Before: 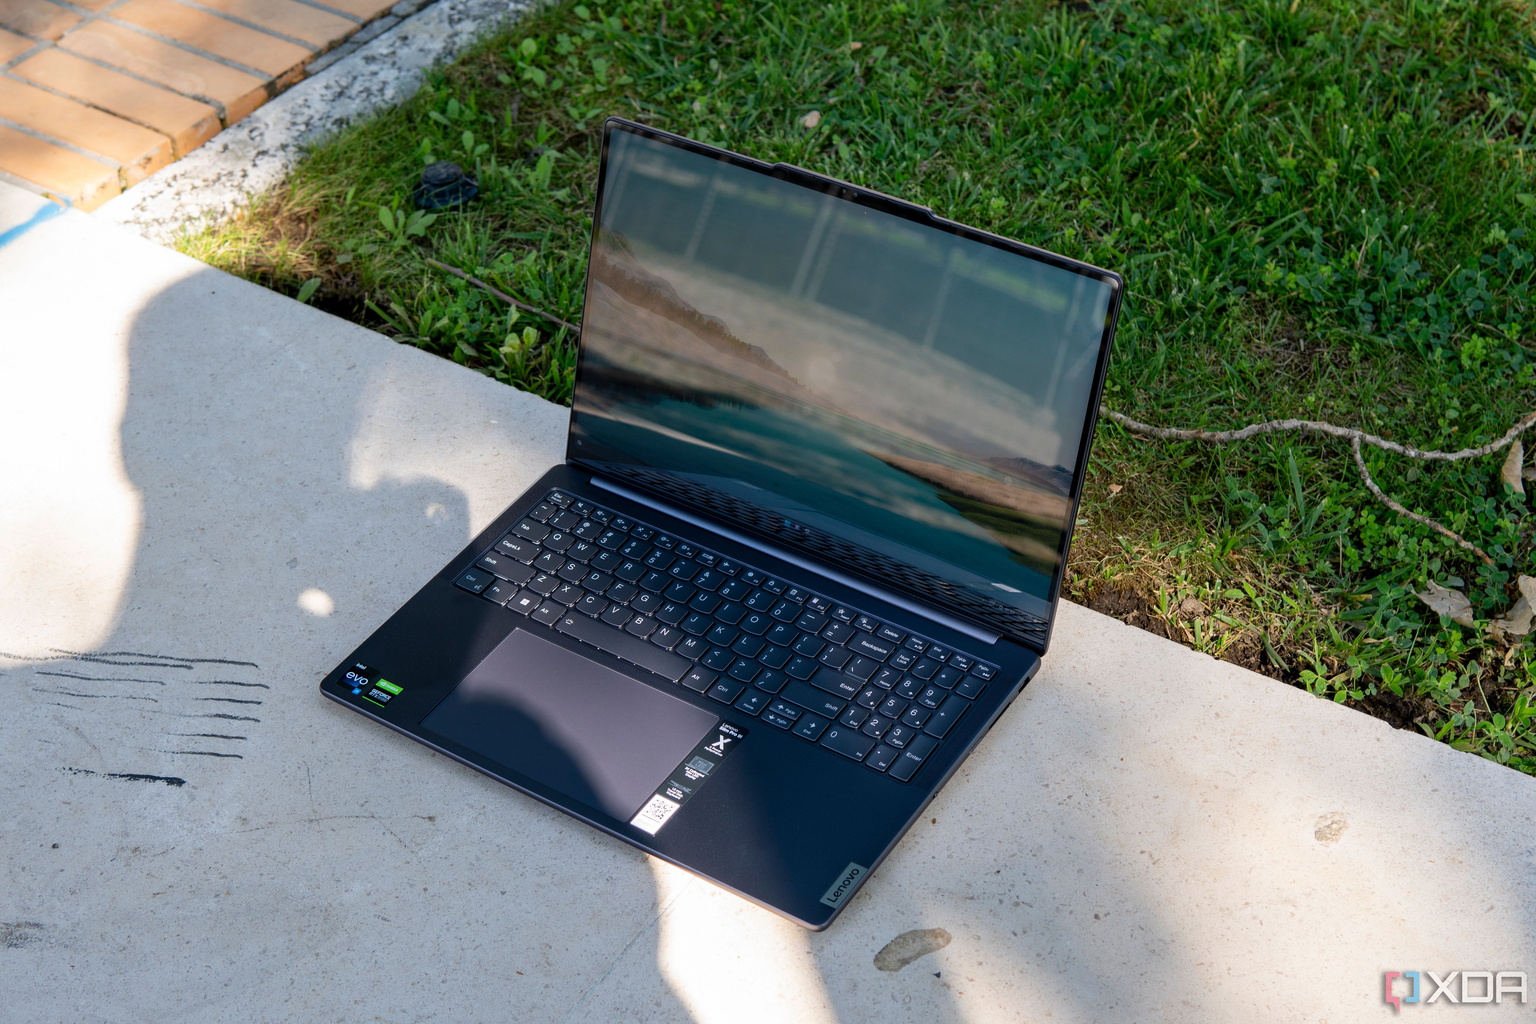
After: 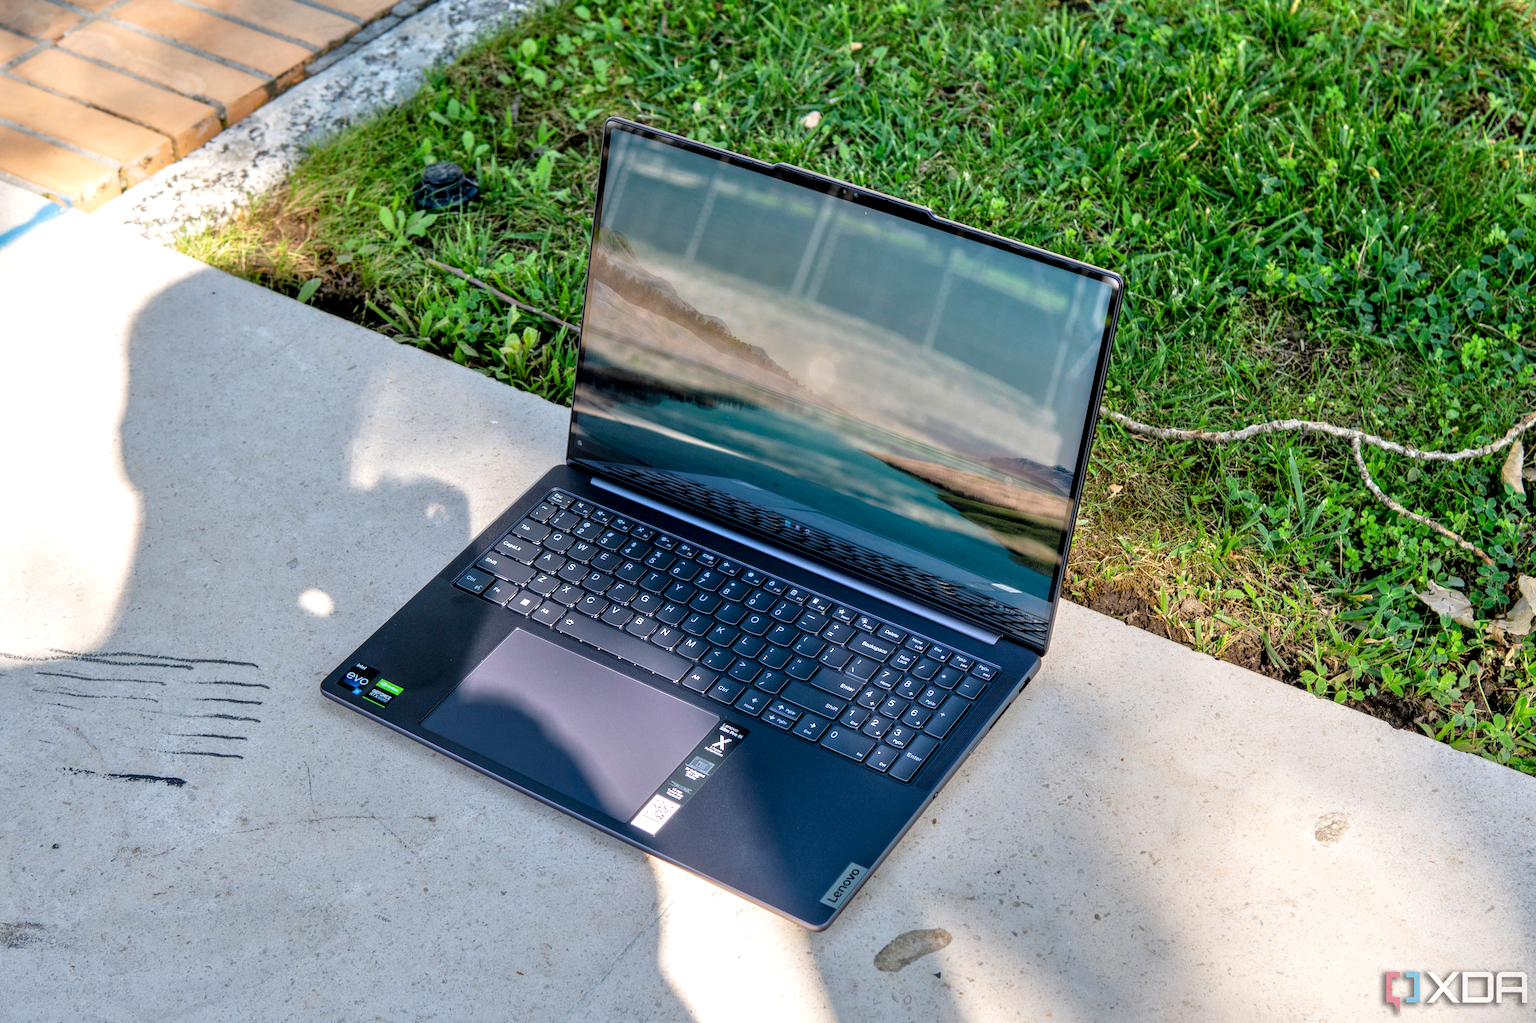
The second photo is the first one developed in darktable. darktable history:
local contrast: detail 130%
levels: levels [0, 0.492, 0.984]
tone equalizer: -7 EV 0.15 EV, -6 EV 0.6 EV, -5 EV 1.15 EV, -4 EV 1.33 EV, -3 EV 1.15 EV, -2 EV 0.6 EV, -1 EV 0.15 EV, mask exposure compensation -0.5 EV
